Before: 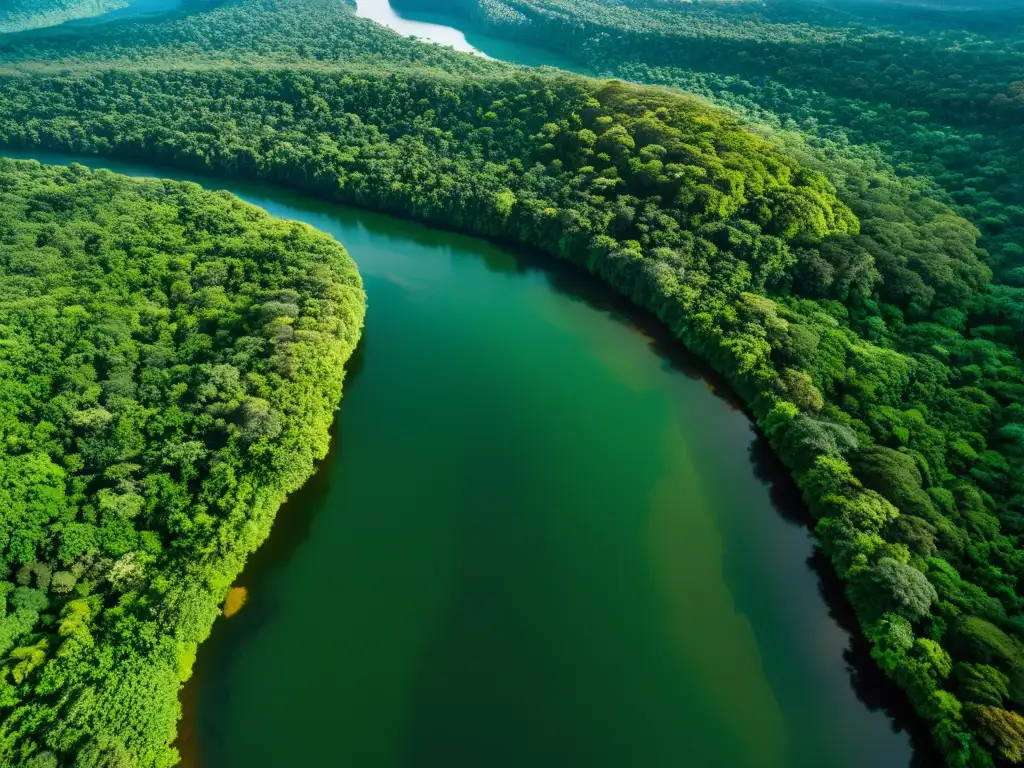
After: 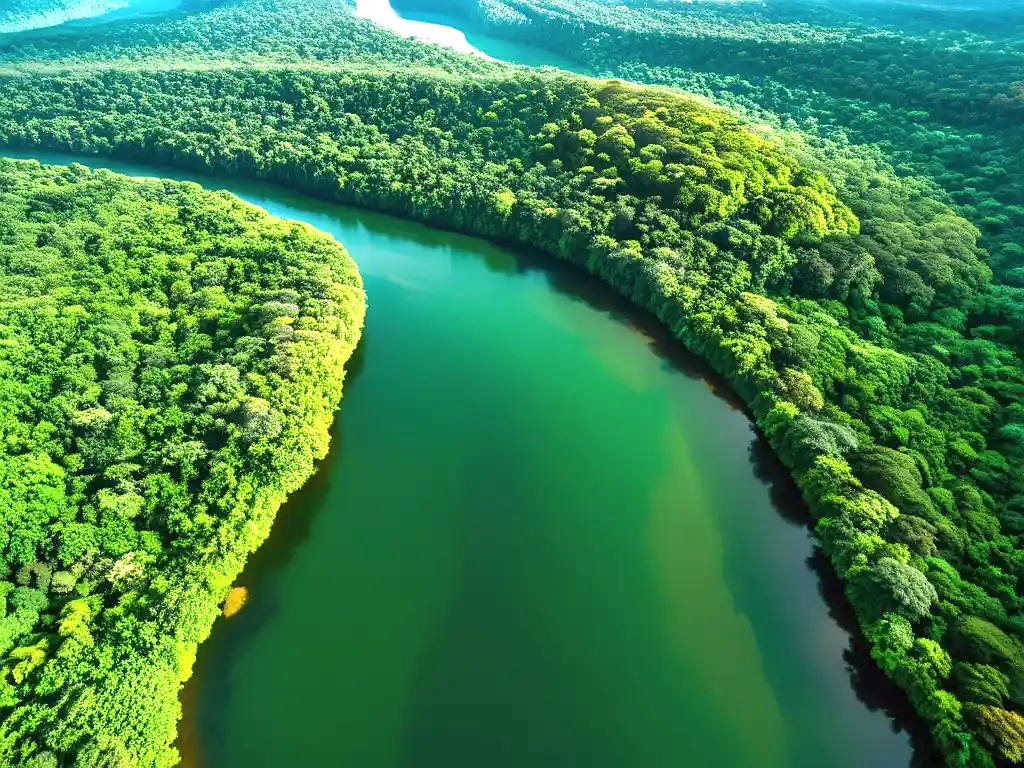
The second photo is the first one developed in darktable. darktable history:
sharpen: radius 0.991
color correction: highlights b* 0.005, saturation 0.977
exposure: black level correction 0, exposure 1.199 EV, compensate highlight preservation false
